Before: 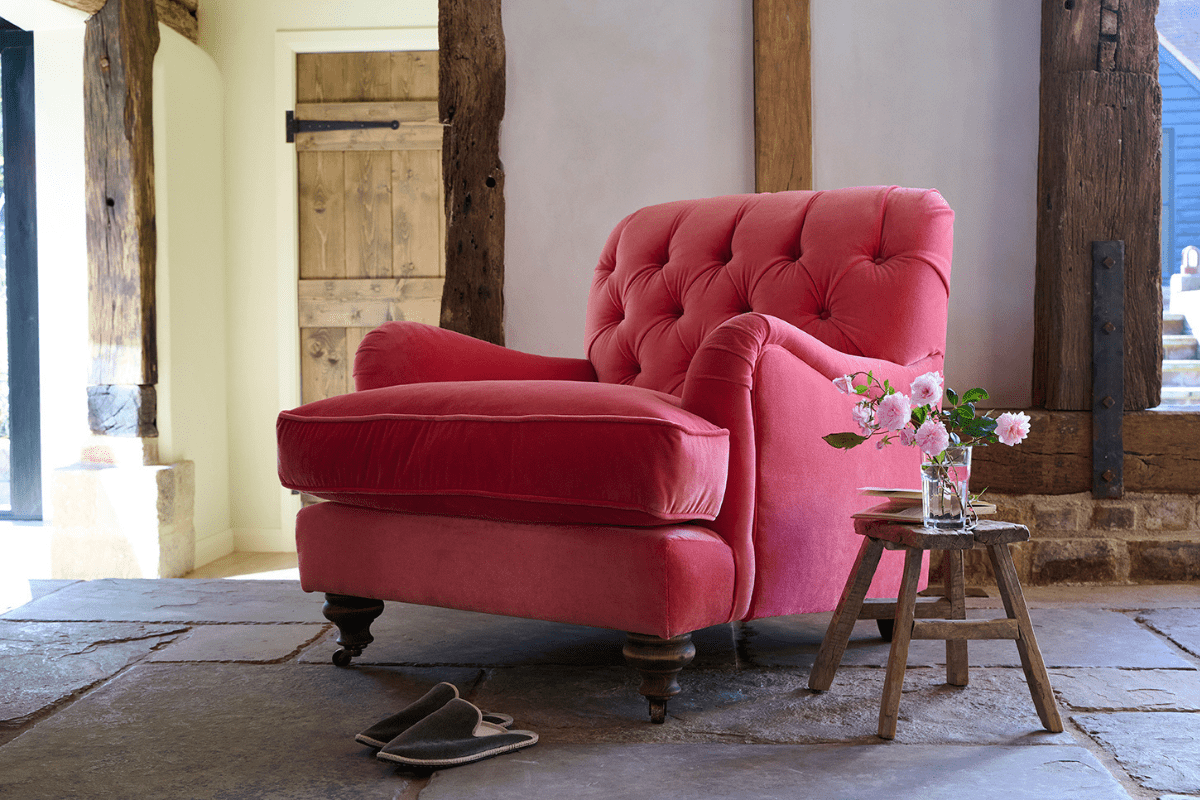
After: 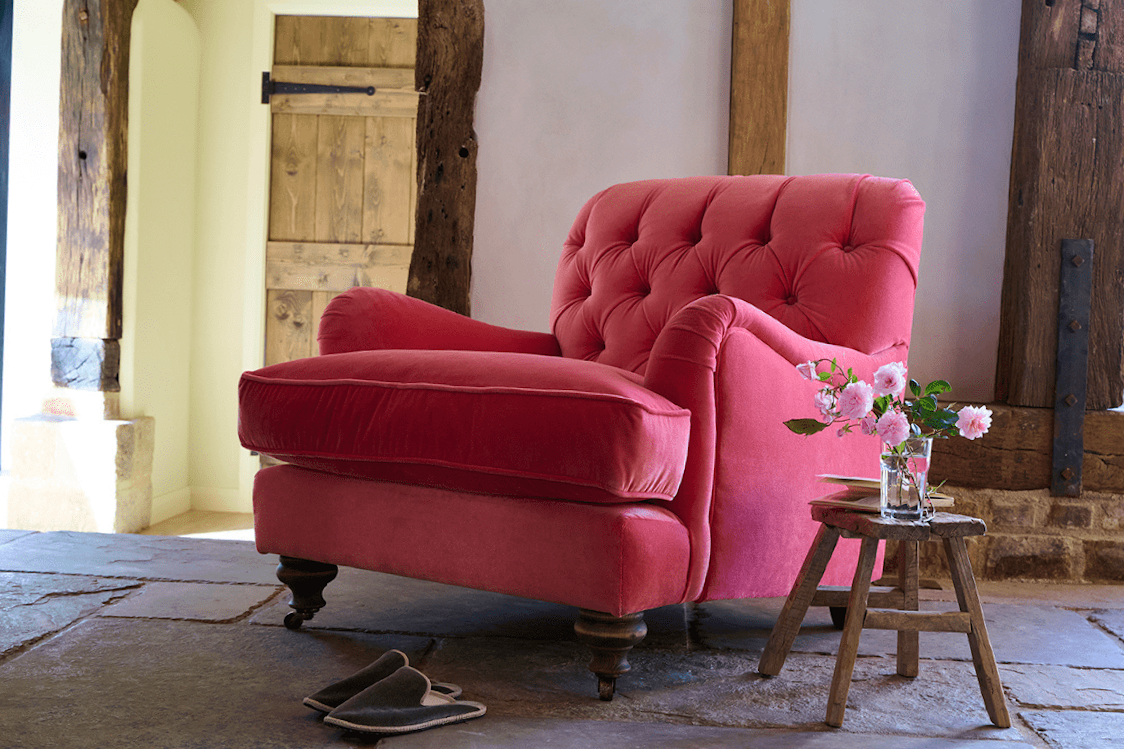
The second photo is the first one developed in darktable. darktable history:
velvia: on, module defaults
crop and rotate: angle -2.61°
